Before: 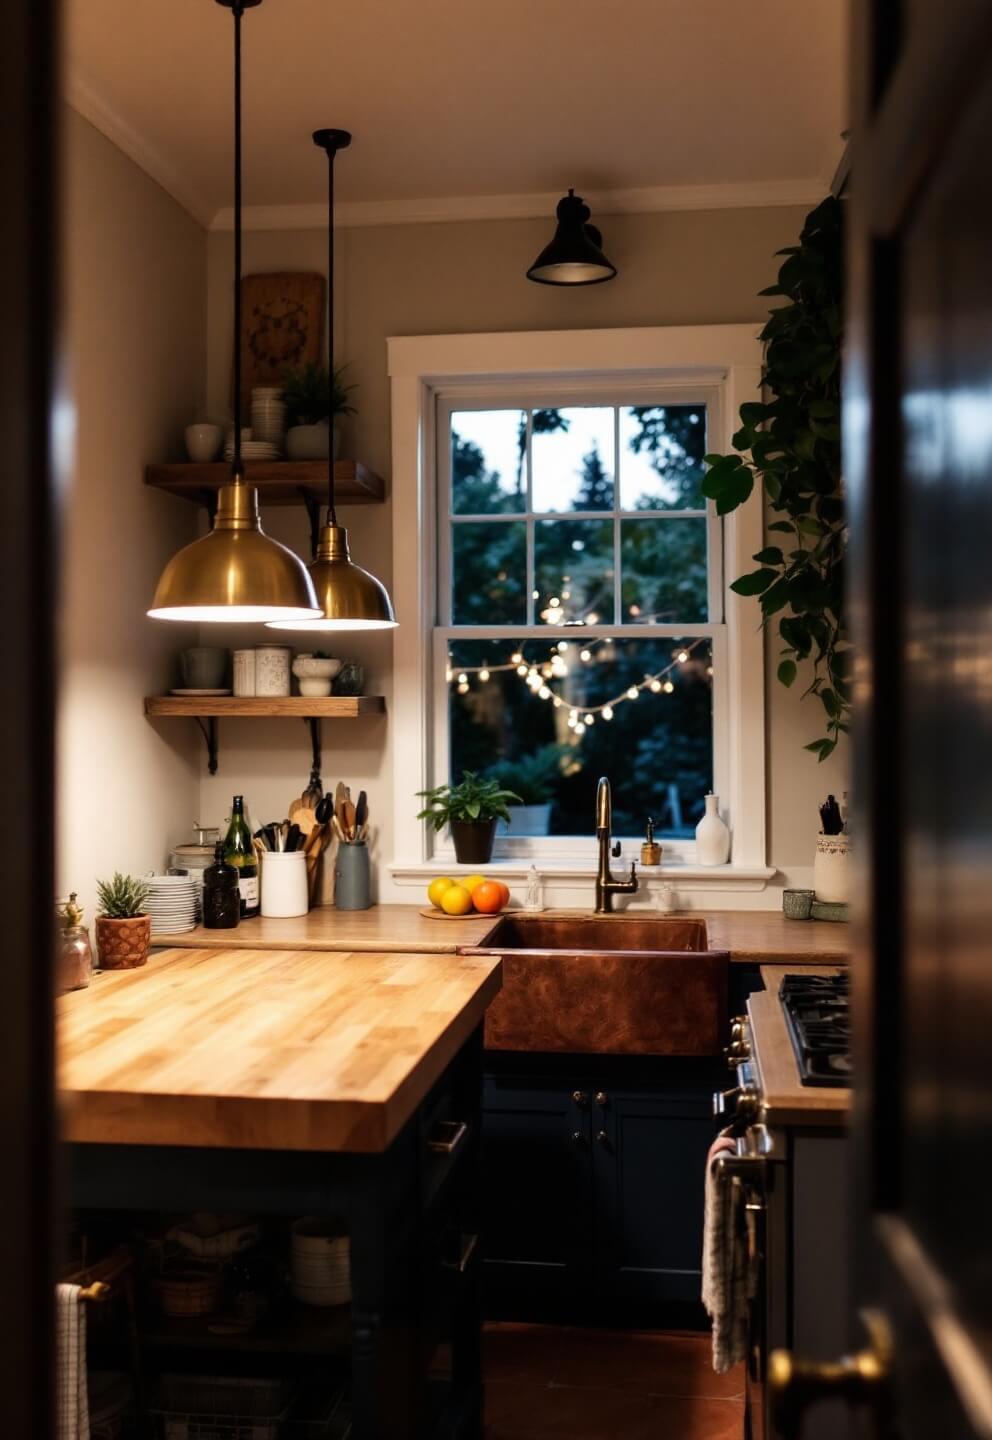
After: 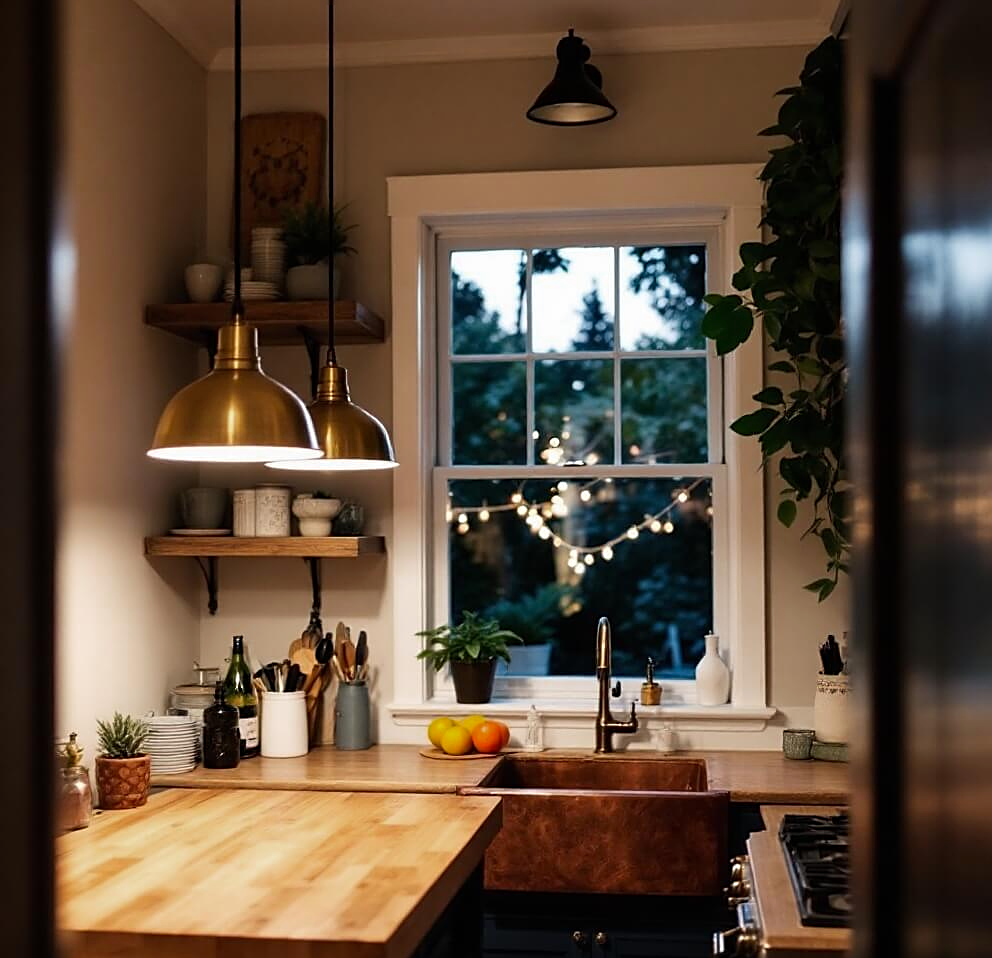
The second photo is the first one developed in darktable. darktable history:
exposure: compensate highlight preservation false
crop: top 11.147%, bottom 22.278%
sharpen: on, module defaults
color zones: curves: ch0 [(0, 0.444) (0.143, 0.442) (0.286, 0.441) (0.429, 0.441) (0.571, 0.441) (0.714, 0.441) (0.857, 0.442) (1, 0.444)]
